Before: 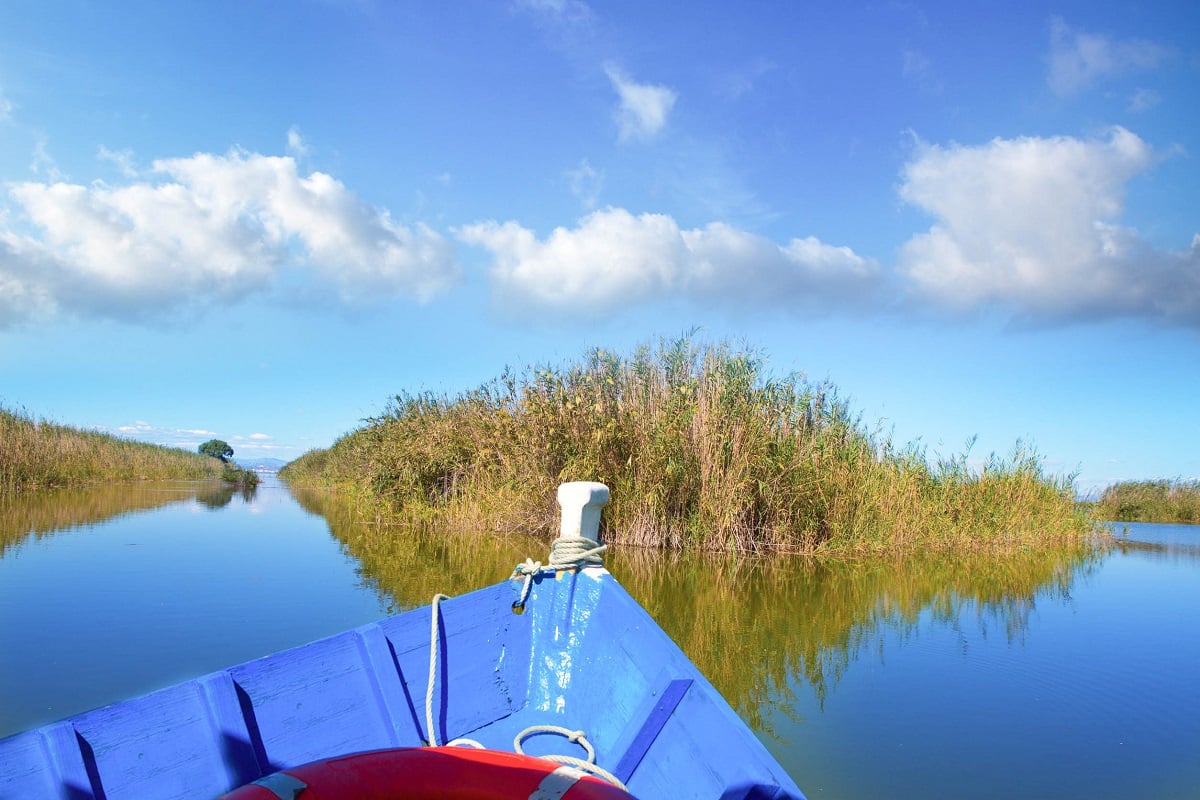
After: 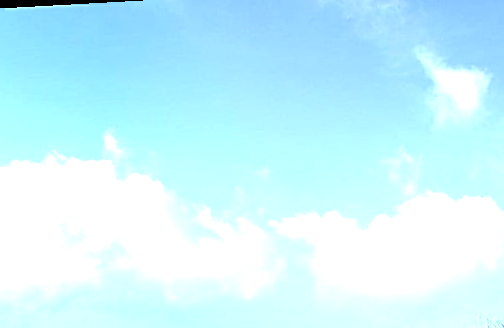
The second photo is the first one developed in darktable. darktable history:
sharpen: on, module defaults
rotate and perspective: rotation -3.18°, automatic cropping off
crop: left 15.452%, top 5.459%, right 43.956%, bottom 56.62%
exposure: black level correction 0, exposure 1.2 EV, compensate exposure bias true, compensate highlight preservation false
